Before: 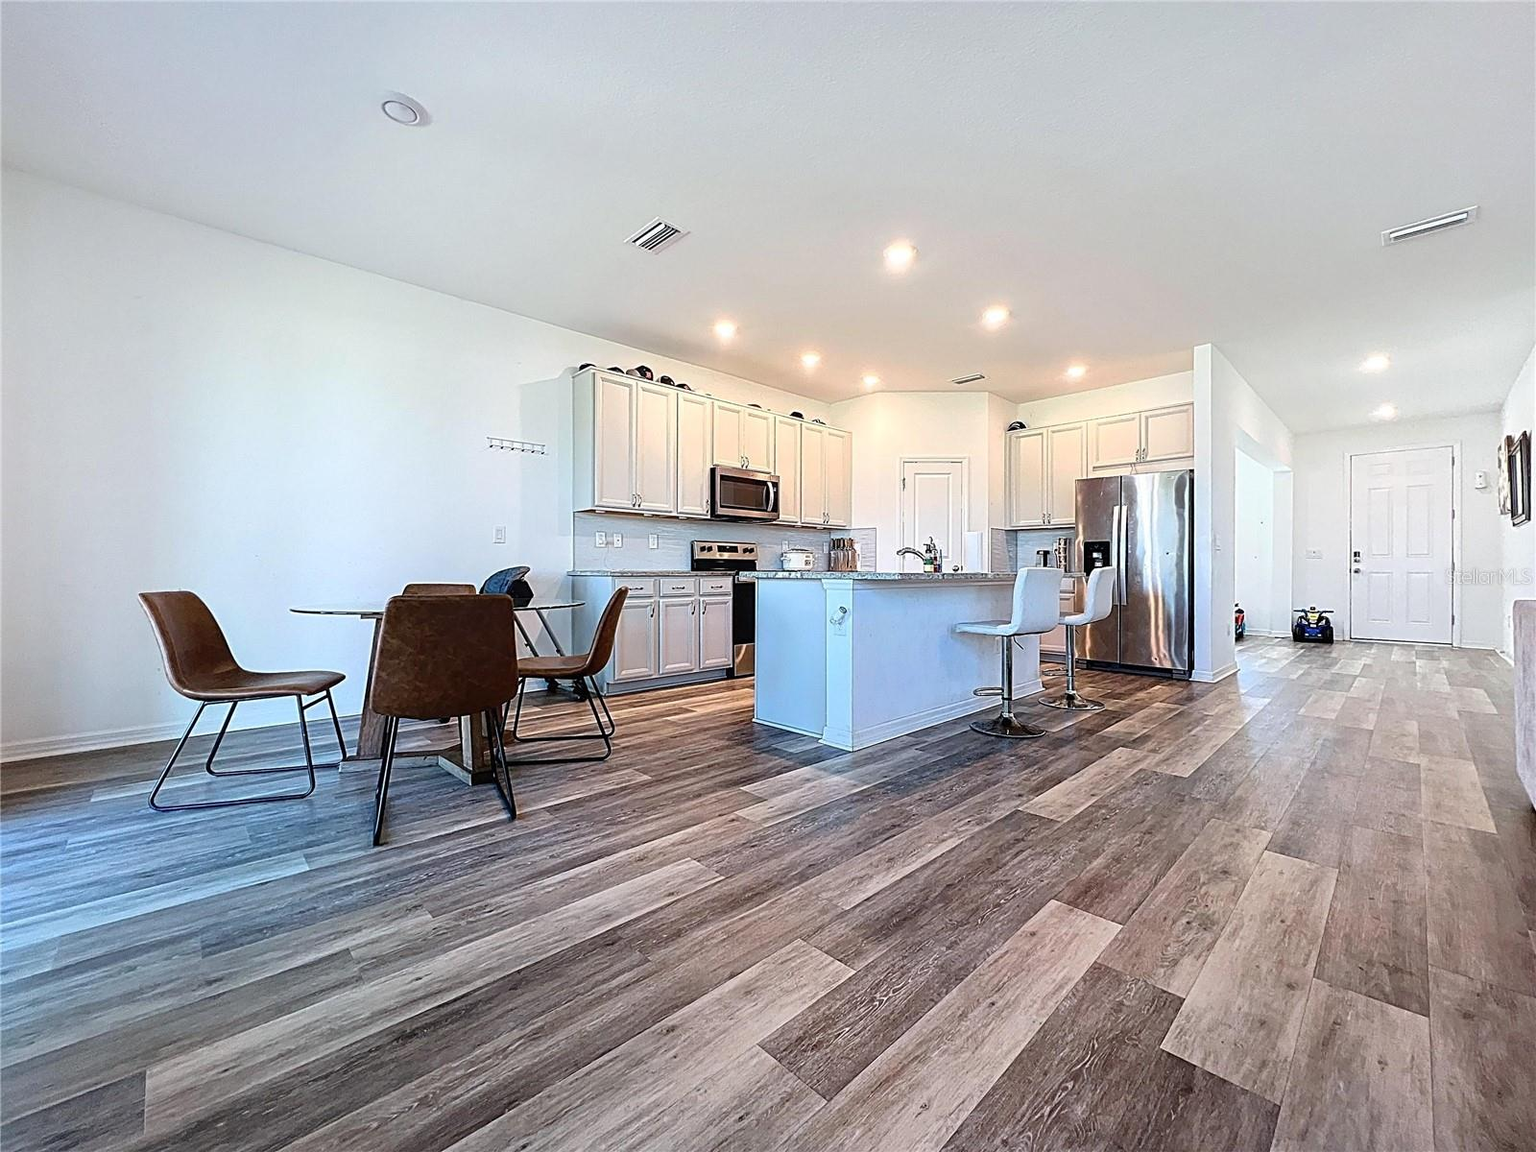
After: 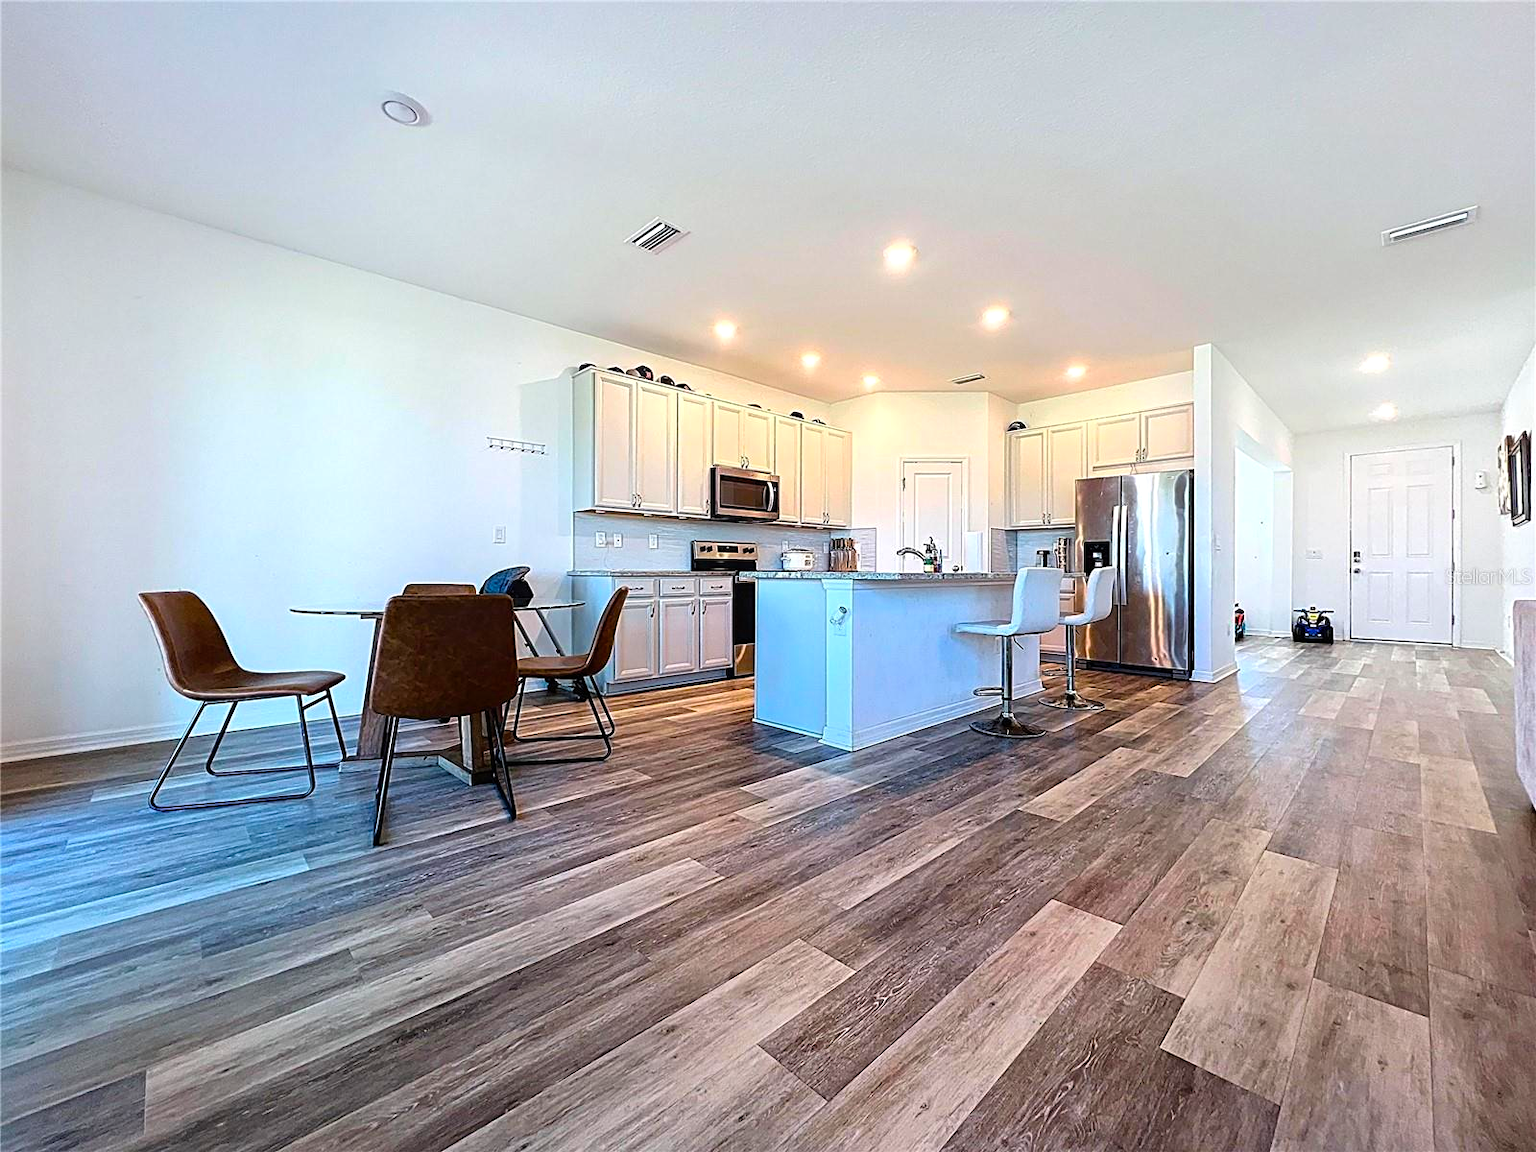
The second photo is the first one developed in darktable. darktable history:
color balance rgb: perceptual saturation grading › global saturation 29.89%, global vibrance 26.28%, contrast 6.293%
